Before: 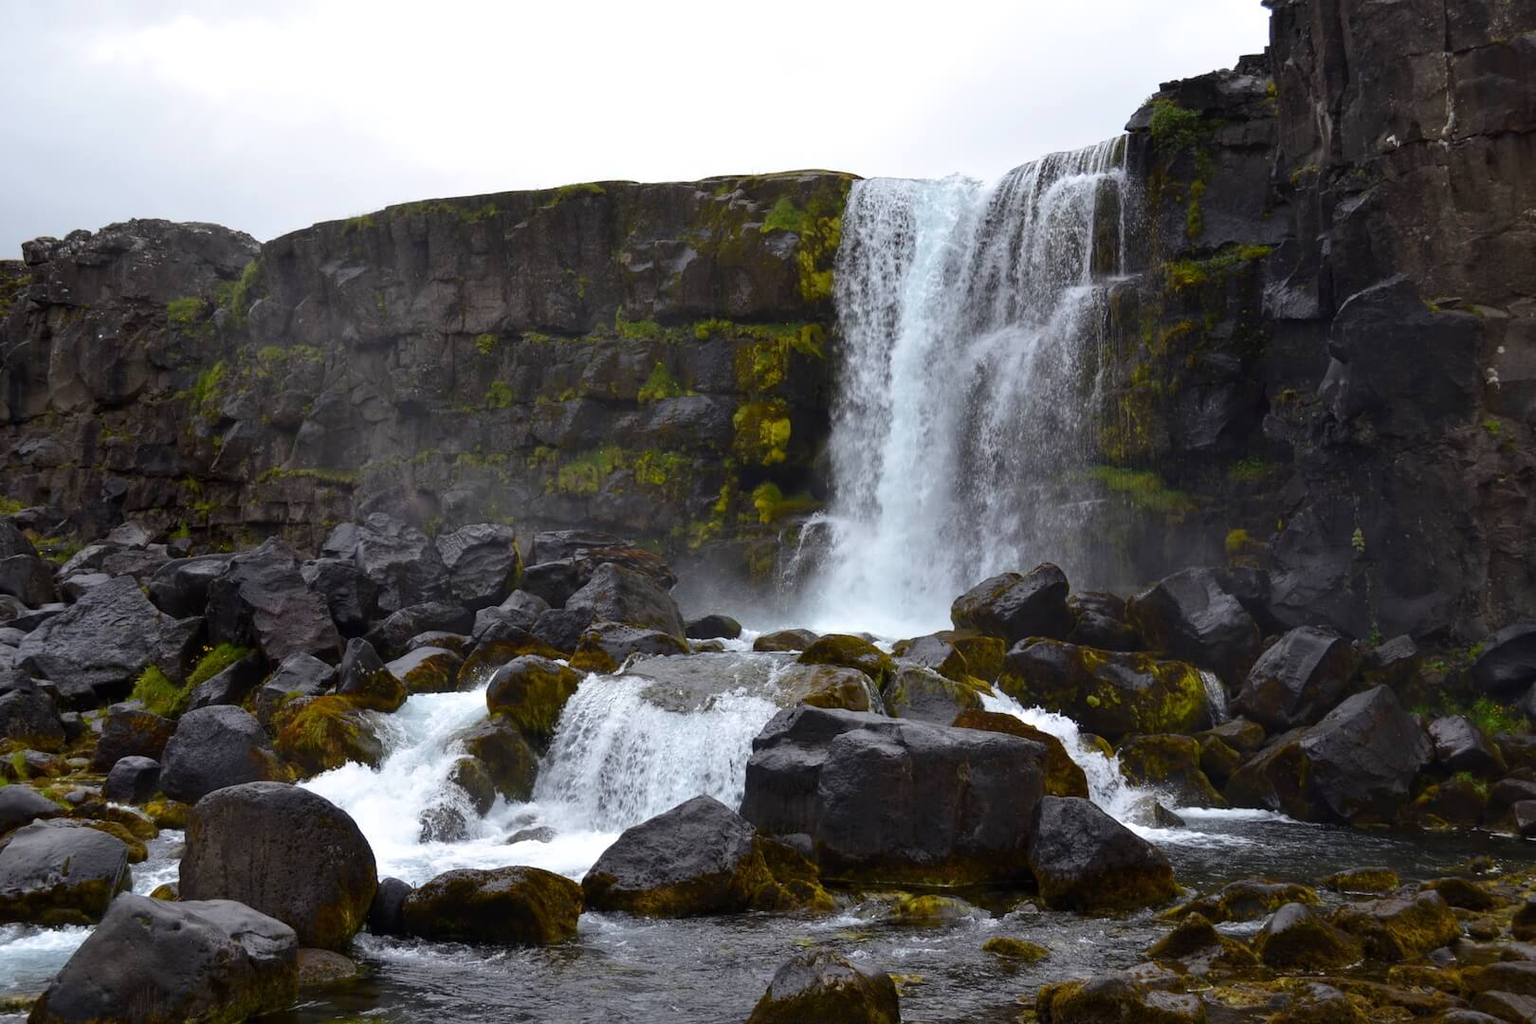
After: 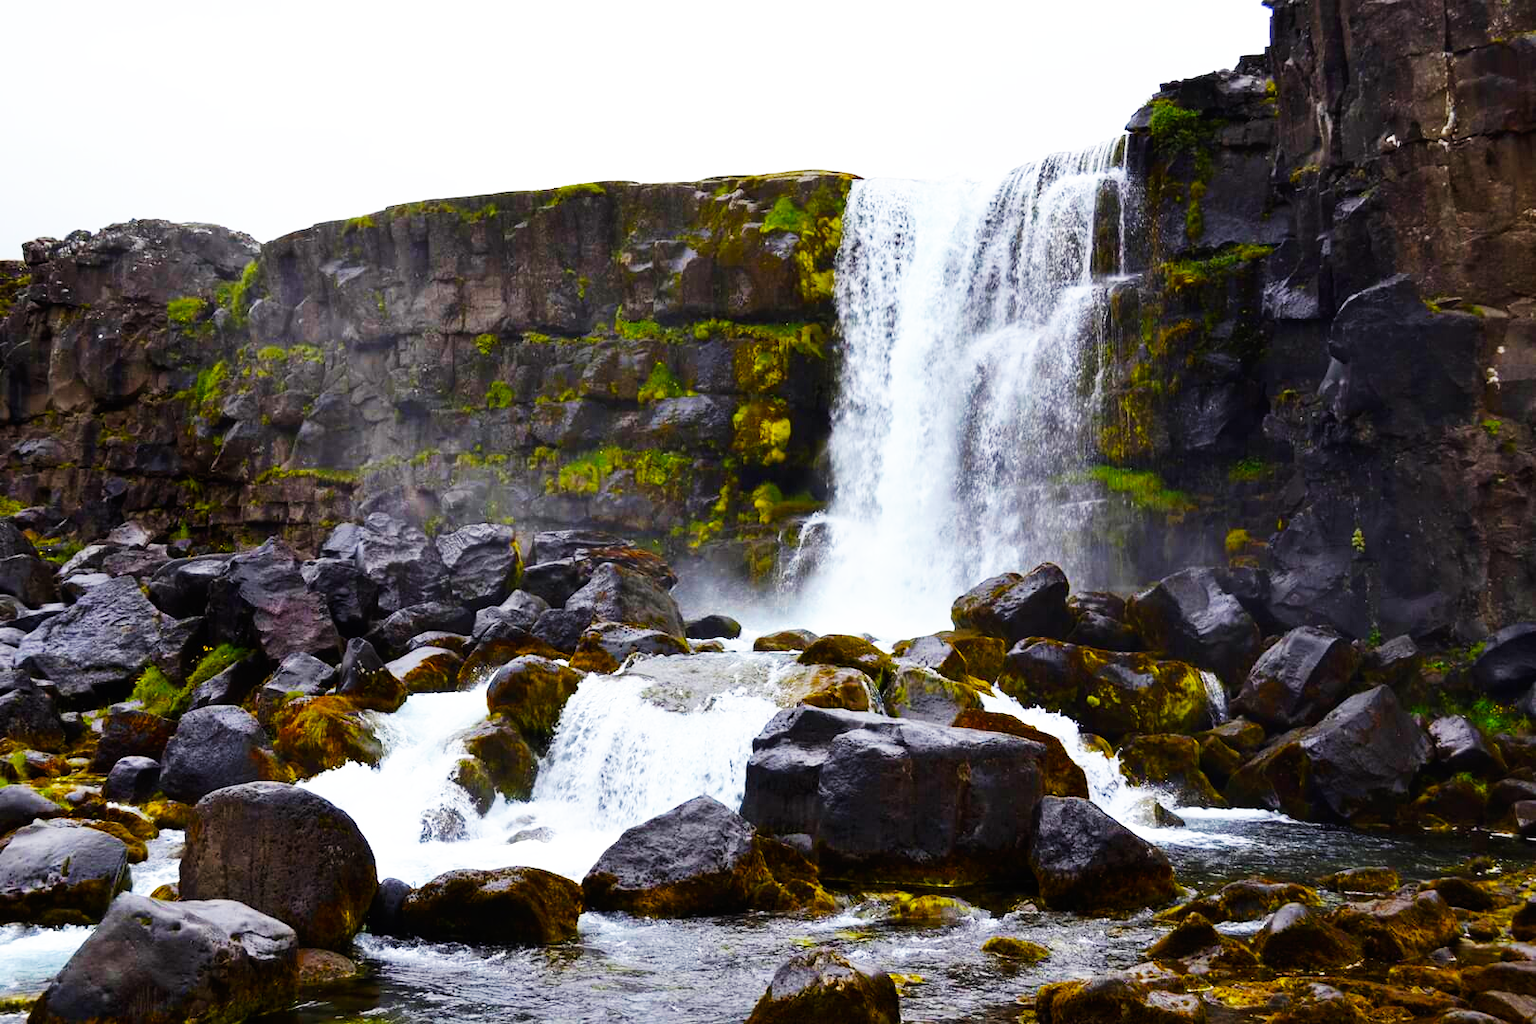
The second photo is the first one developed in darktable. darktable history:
base curve: curves: ch0 [(0, 0) (0.007, 0.004) (0.027, 0.03) (0.046, 0.07) (0.207, 0.54) (0.442, 0.872) (0.673, 0.972) (1, 1)], preserve colors none
color balance rgb: linear chroma grading › global chroma 15%, perceptual saturation grading › global saturation 30%
